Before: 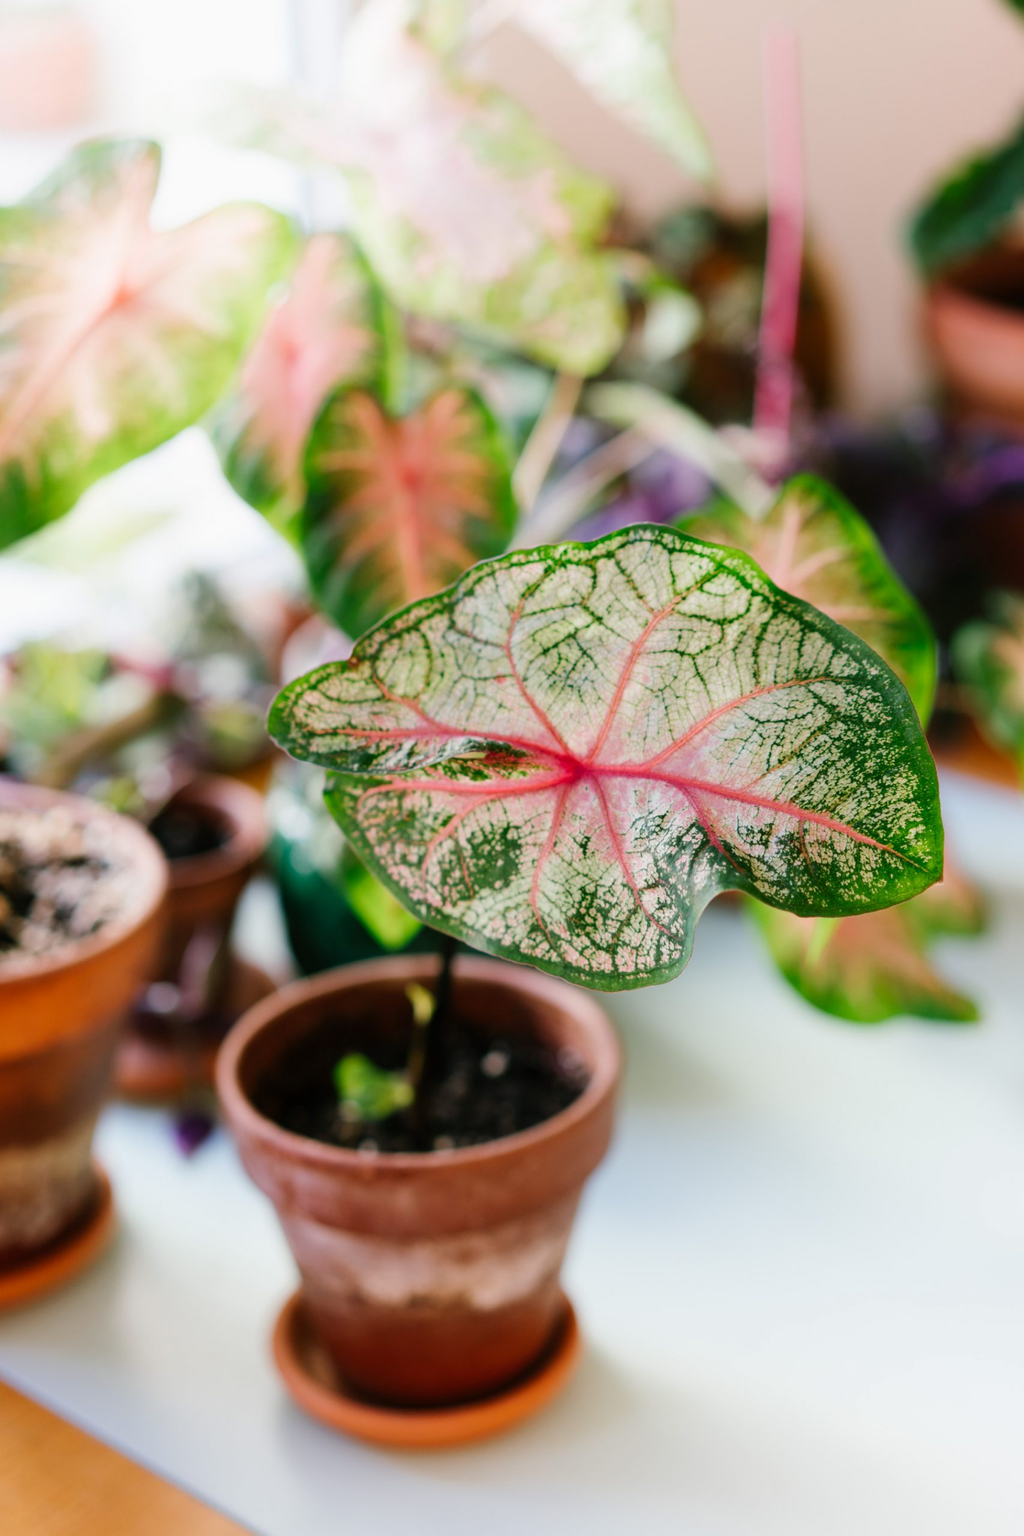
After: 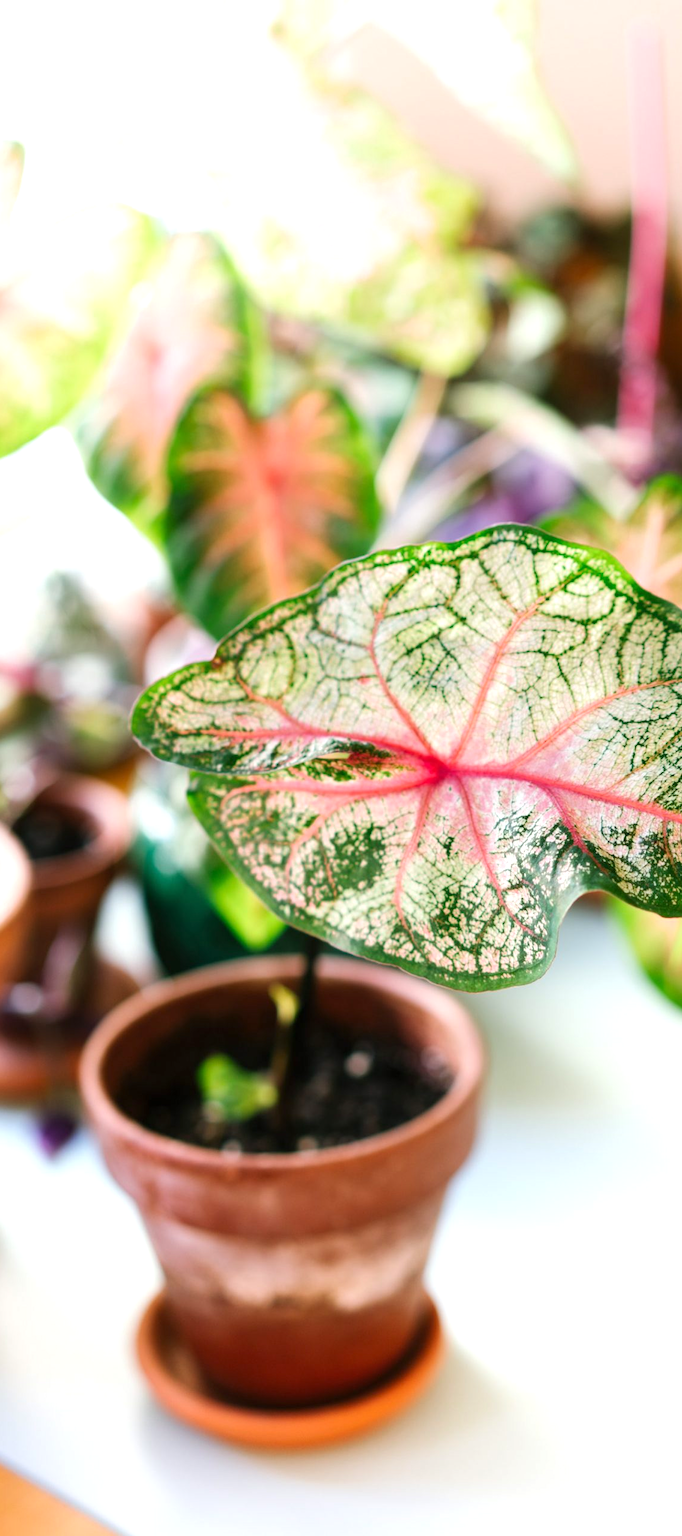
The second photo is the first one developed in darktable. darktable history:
exposure: exposure 0.601 EV, compensate highlight preservation false
crop and rotate: left 13.359%, right 19.982%
tone equalizer: on, module defaults
